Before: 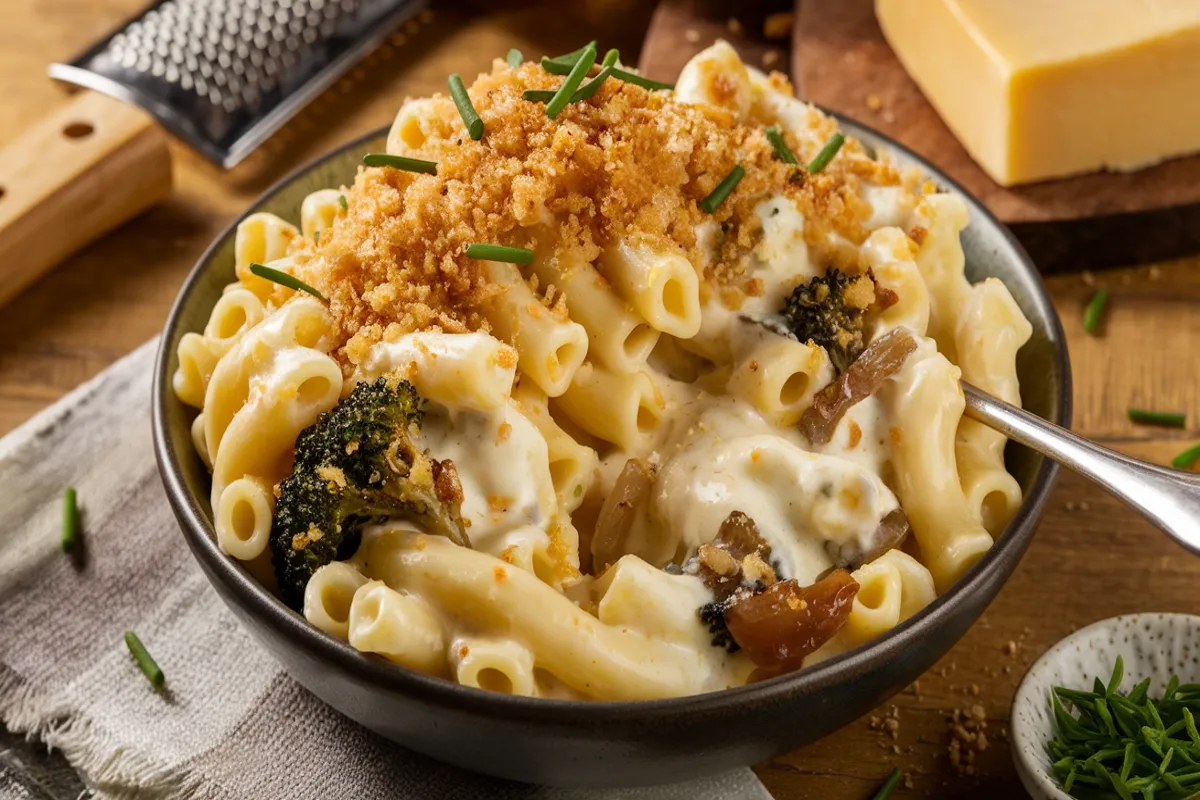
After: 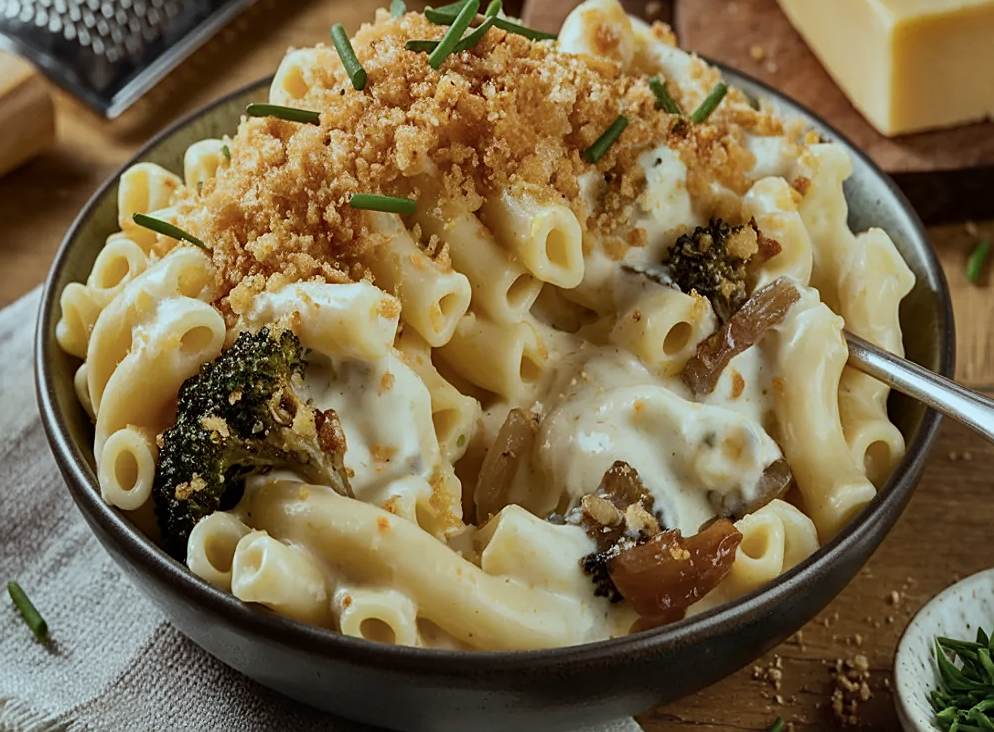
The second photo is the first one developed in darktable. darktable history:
contrast brightness saturation: contrast 0.11, saturation -0.17
color correction: highlights a* -10.04, highlights b* -10.37
crop: left 9.807%, top 6.259%, right 7.334%, bottom 2.177%
shadows and highlights: shadows 80.73, white point adjustment -9.07, highlights -61.46, soften with gaussian
sharpen: on, module defaults
